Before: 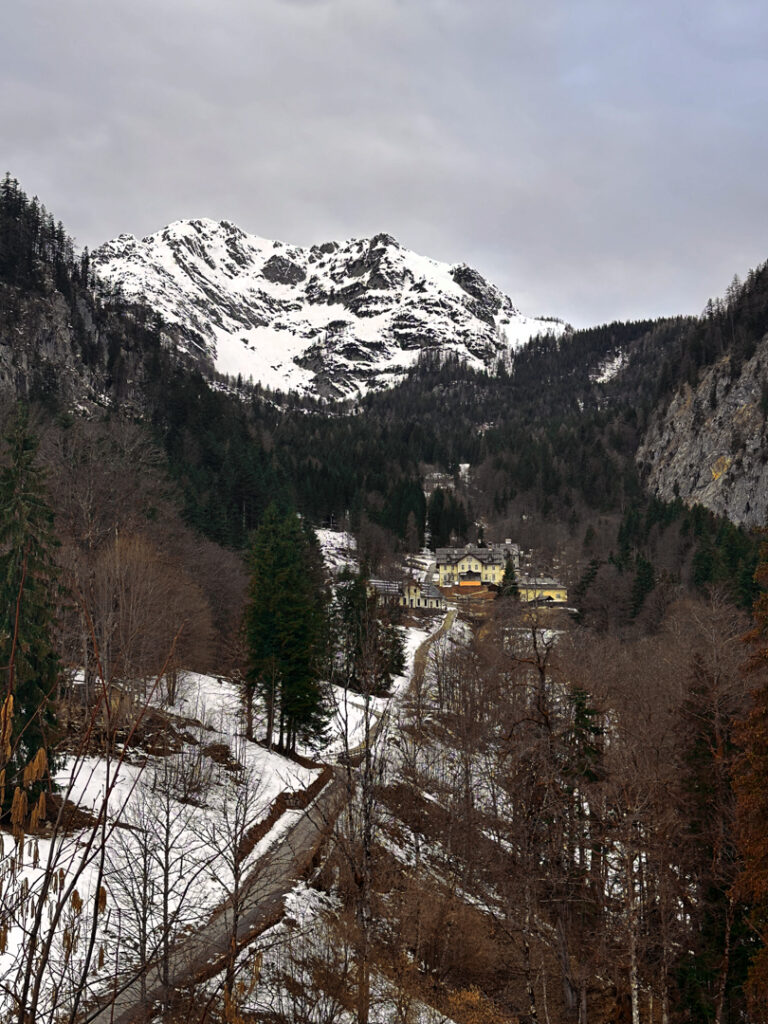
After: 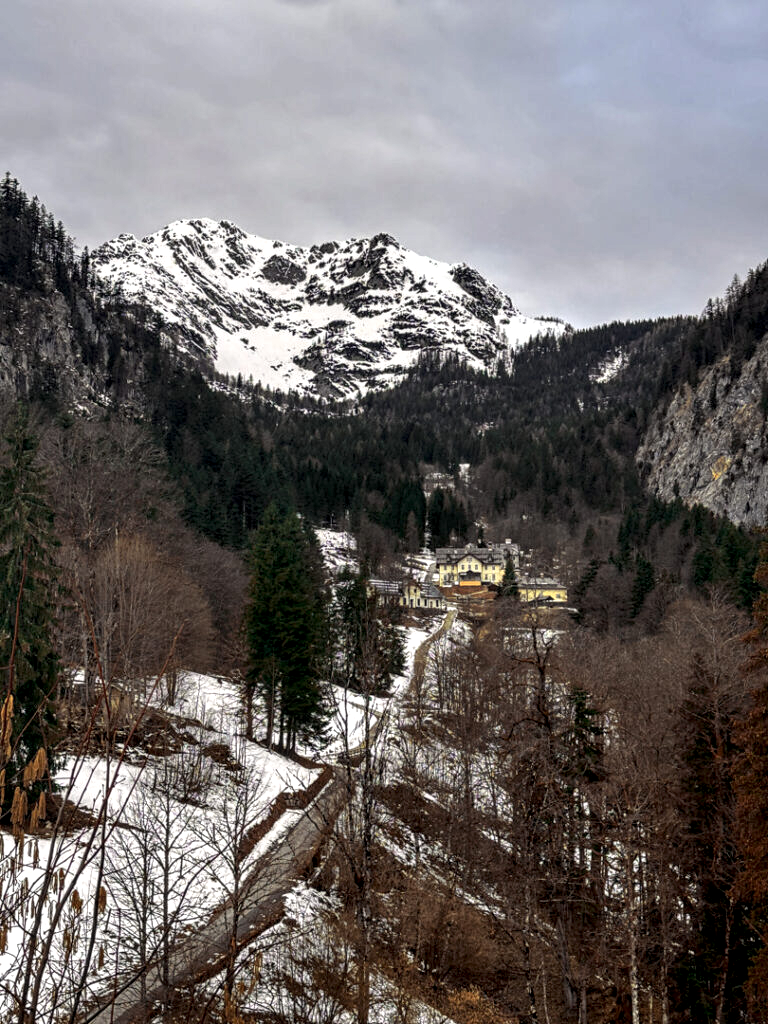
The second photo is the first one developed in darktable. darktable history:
contrast brightness saturation: contrast -0.022, brightness -0.013, saturation 0.033
local contrast: detail 160%
